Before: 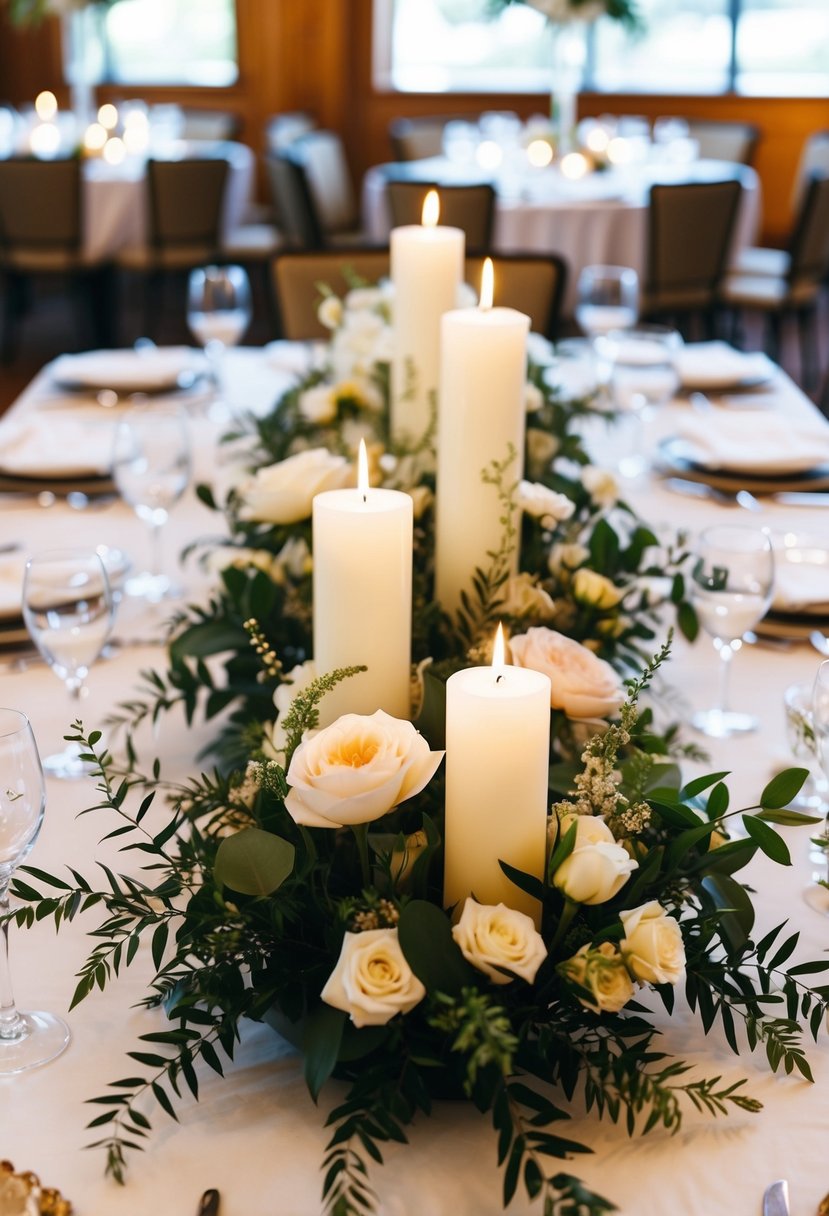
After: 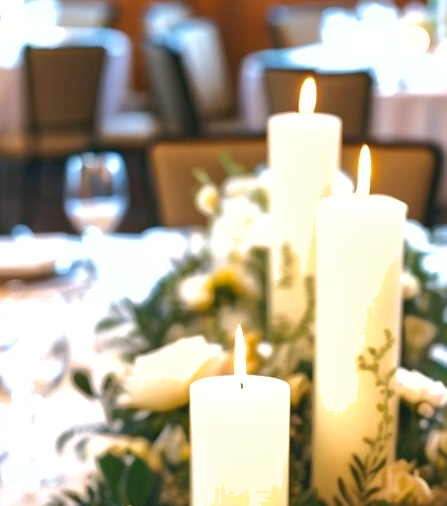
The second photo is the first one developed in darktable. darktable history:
local contrast: mode bilateral grid, contrast 21, coarseness 49, detail 119%, midtone range 0.2
exposure: black level correction 0, exposure 0.695 EV, compensate exposure bias true, compensate highlight preservation false
shadows and highlights: on, module defaults
crop: left 14.922%, top 9.316%, right 30.815%, bottom 49.033%
